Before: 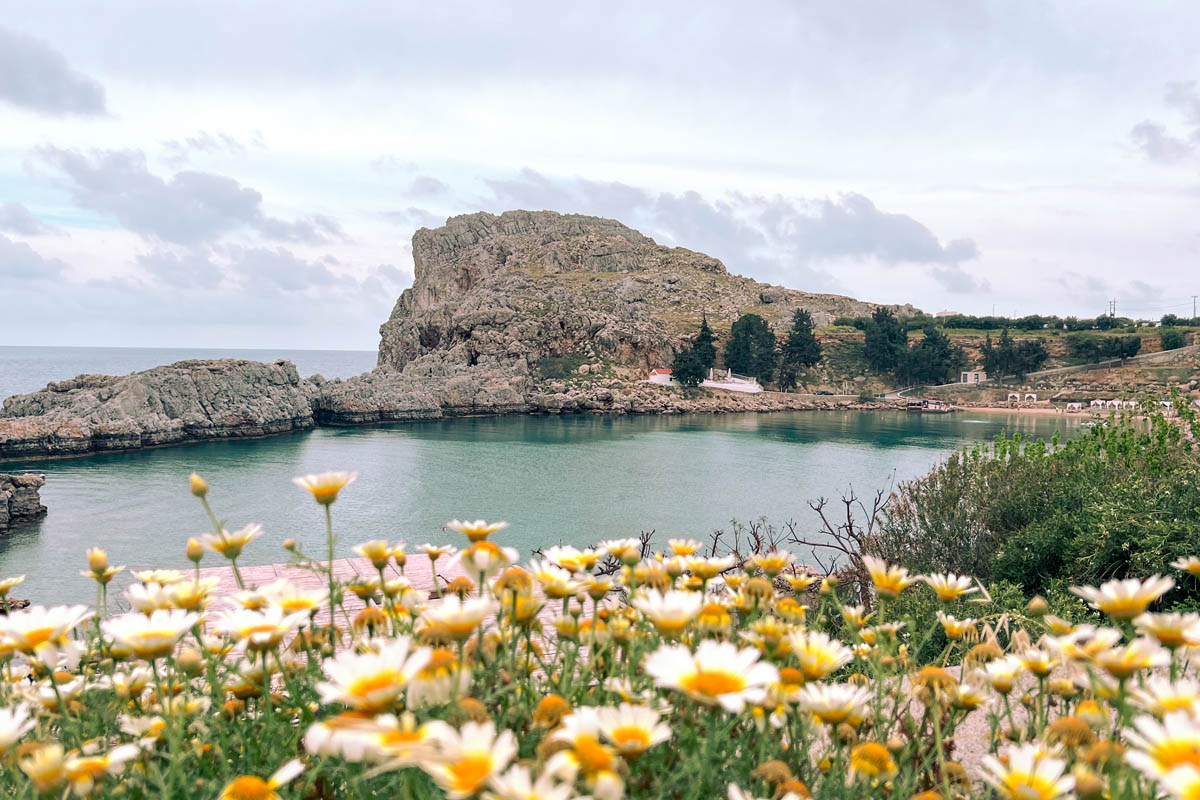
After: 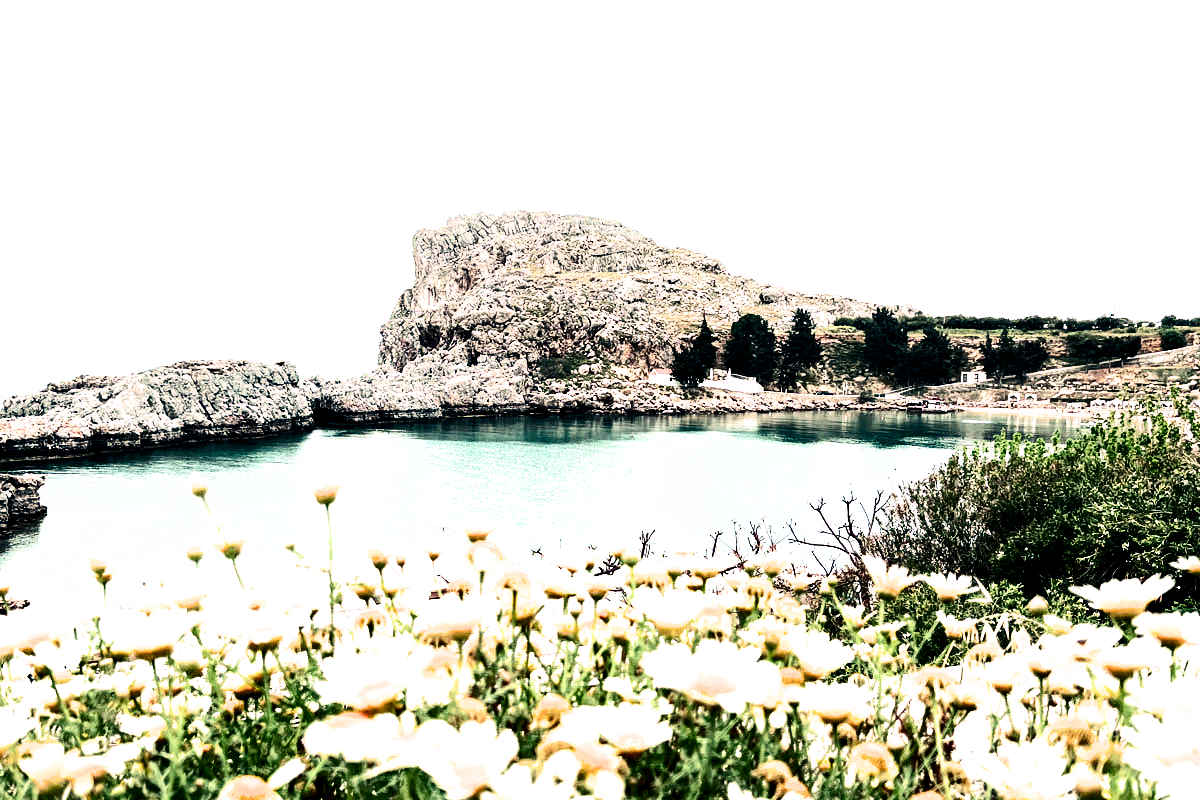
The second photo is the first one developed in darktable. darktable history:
tone equalizer: -8 EV -0.718 EV, -7 EV -0.711 EV, -6 EV -0.588 EV, -5 EV -0.37 EV, -3 EV 0.4 EV, -2 EV 0.6 EV, -1 EV 0.696 EV, +0 EV 0.75 EV, mask exposure compensation -0.489 EV
contrast brightness saturation: contrast 0.324, brightness -0.078, saturation 0.174
filmic rgb: black relative exposure -8.27 EV, white relative exposure 2.23 EV, hardness 7.05, latitude 84.85%, contrast 1.7, highlights saturation mix -3.48%, shadows ↔ highlights balance -2.68%, color science v6 (2022)
